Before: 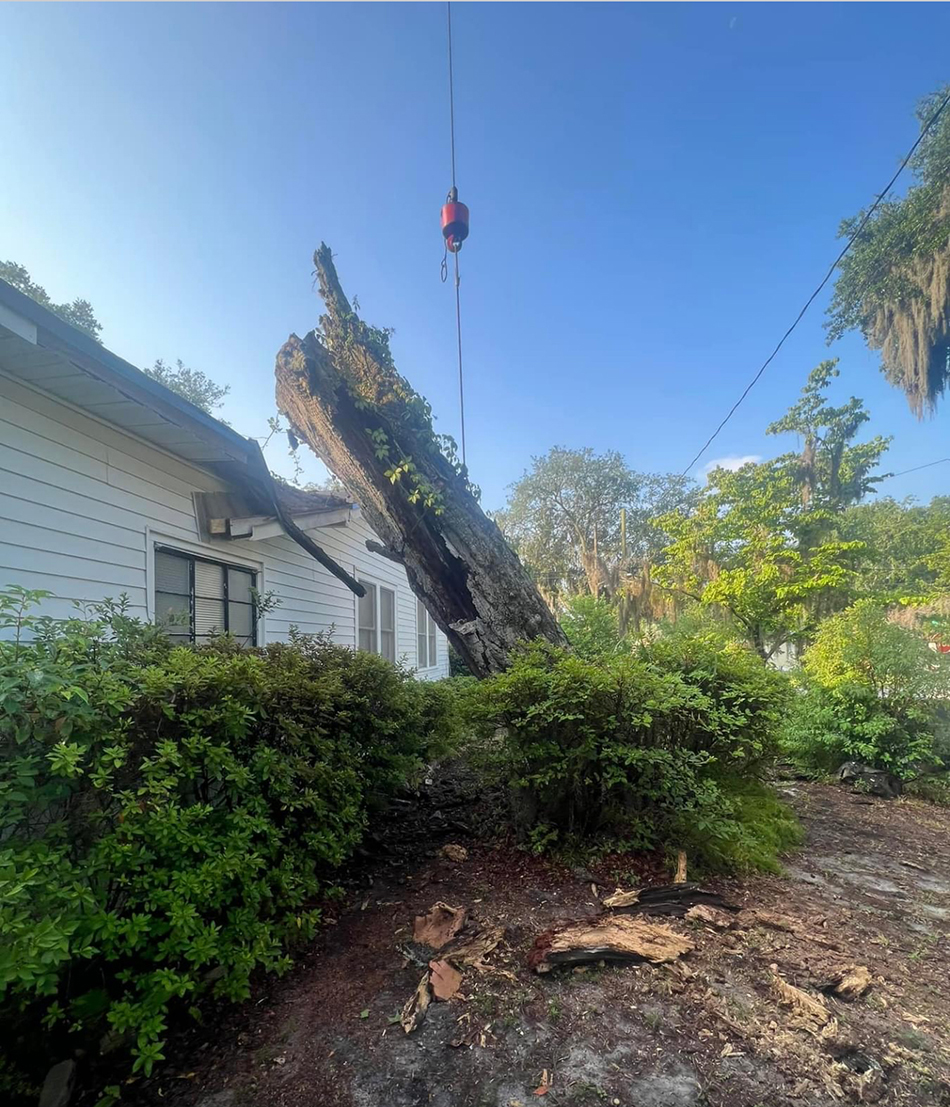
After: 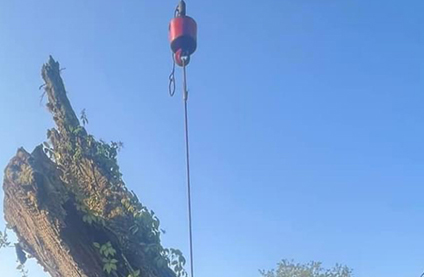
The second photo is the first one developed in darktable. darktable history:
crop: left 28.64%, top 16.832%, right 26.637%, bottom 58.055%
sharpen: radius 5.325, amount 0.312, threshold 26.433
